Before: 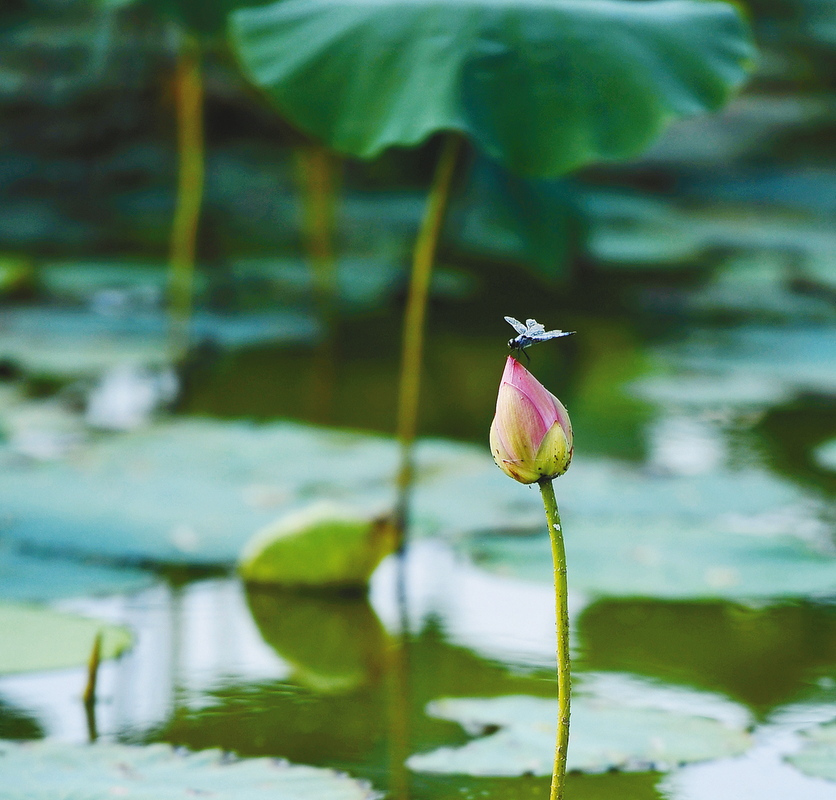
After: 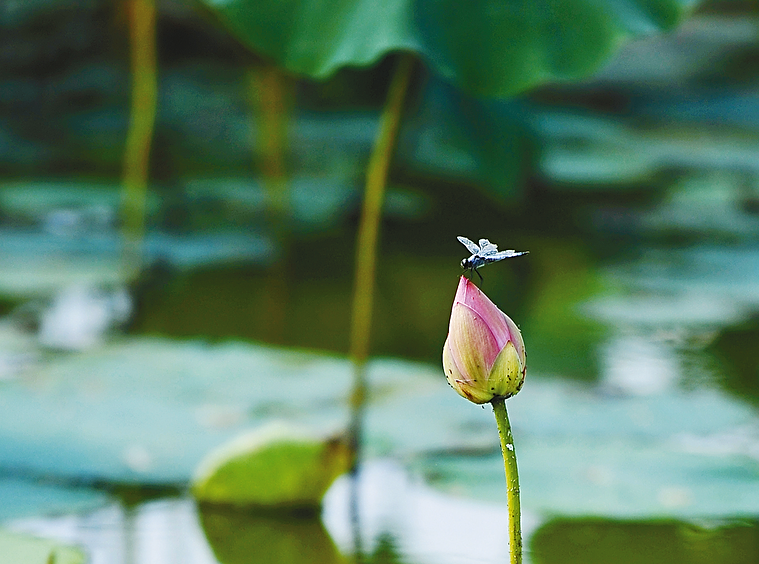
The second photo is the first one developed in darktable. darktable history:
sharpen: on, module defaults
crop: left 5.715%, top 10.077%, right 3.488%, bottom 19.387%
